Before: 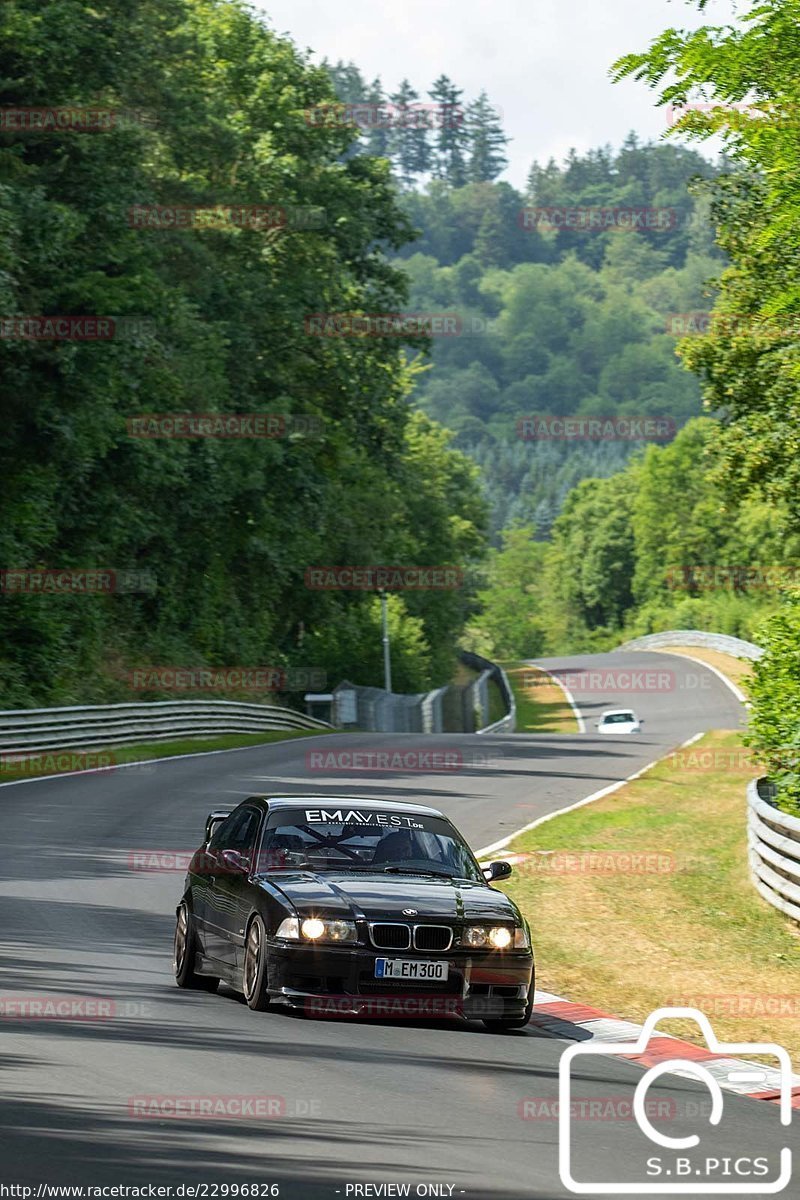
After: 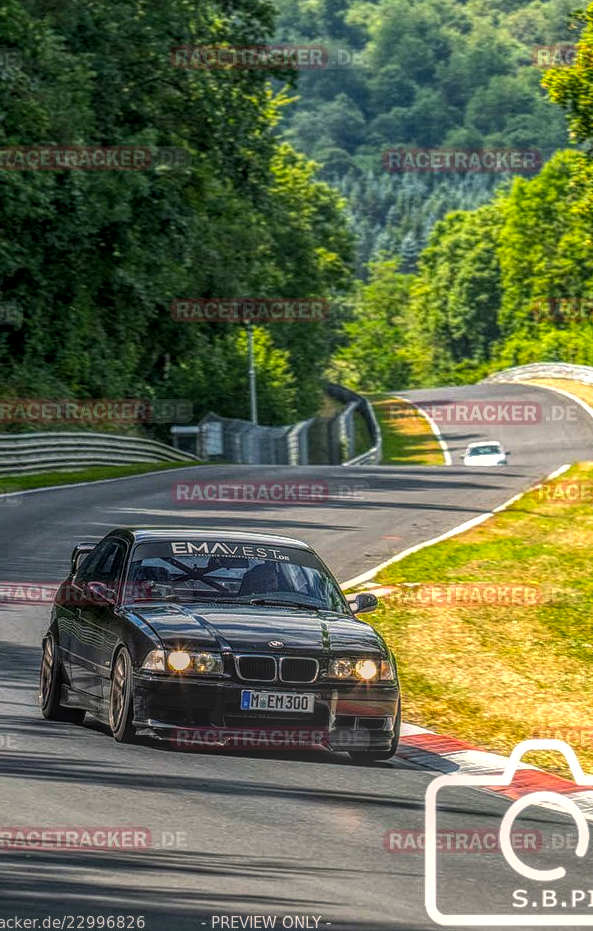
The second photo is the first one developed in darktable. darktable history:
color balance rgb: power › chroma 0.519%, power › hue 259.36°, highlights gain › chroma 2.931%, highlights gain › hue 62.09°, linear chroma grading › global chroma 33.466%, perceptual saturation grading › global saturation 0.049%, perceptual brilliance grading › highlights 14.319%, perceptual brilliance grading › mid-tones -4.925%, perceptual brilliance grading › shadows -27.537%
crop: left 16.873%, top 22.373%, right 8.95%
local contrast: highlights 6%, shadows 3%, detail 200%, midtone range 0.245
